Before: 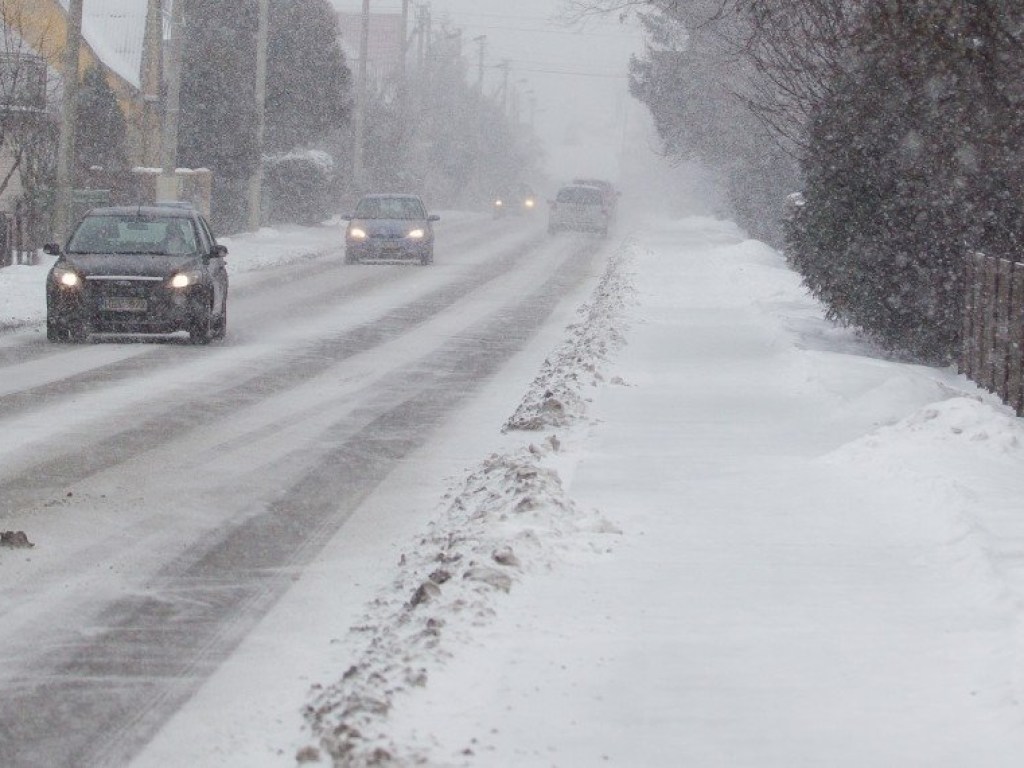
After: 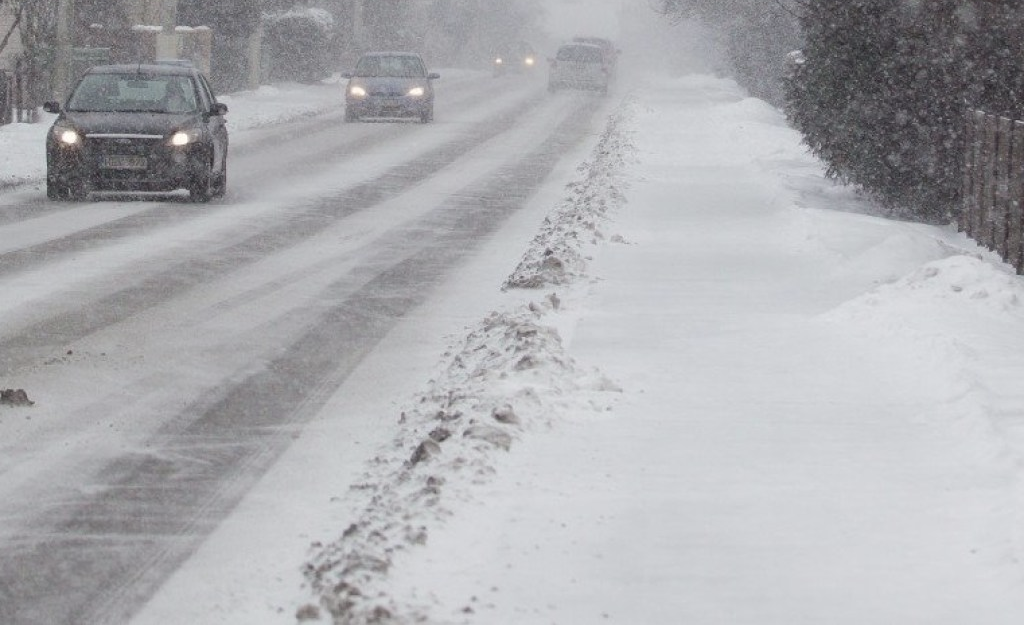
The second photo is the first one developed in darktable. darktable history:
color correction: saturation 0.8
crop and rotate: top 18.507%
